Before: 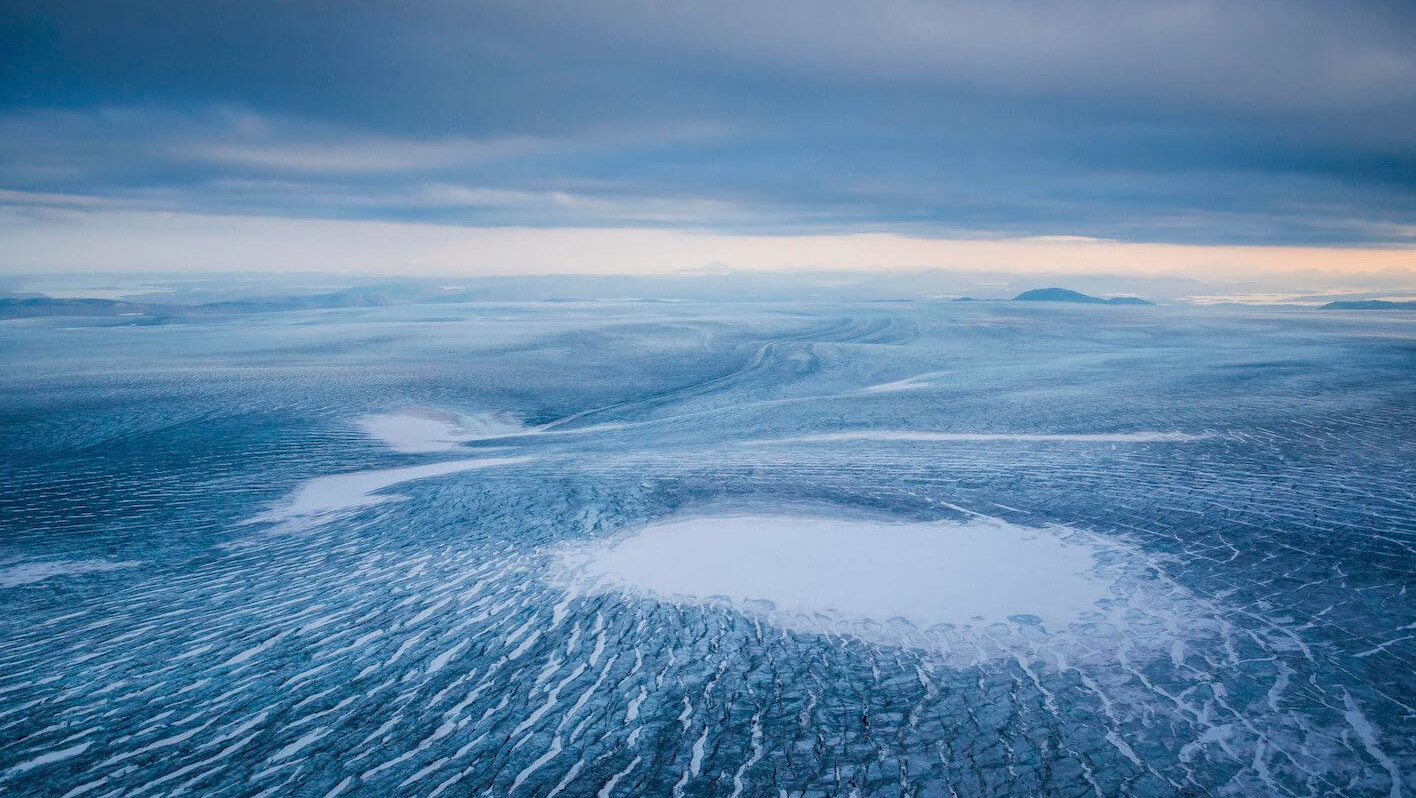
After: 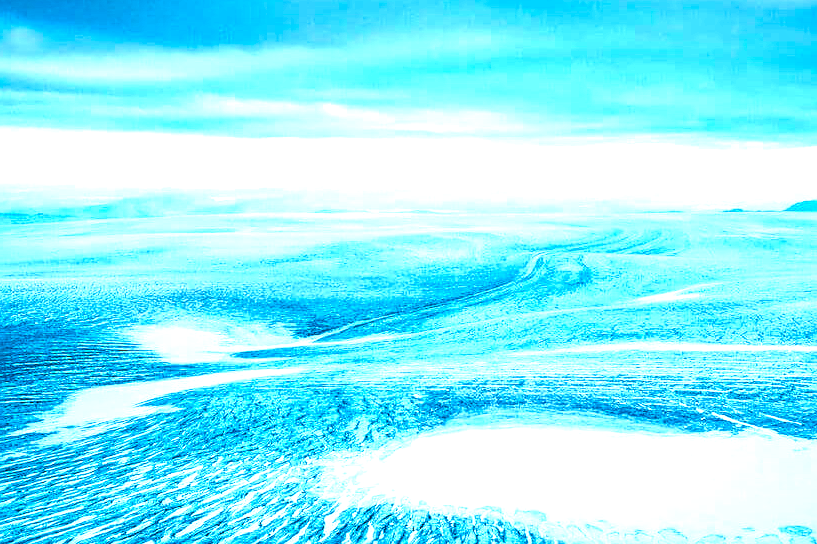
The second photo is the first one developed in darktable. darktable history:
white balance: red 0.967, blue 1.119, emerald 0.756
sharpen: on, module defaults
local contrast: detail 130%
color balance rgb: shadows lift › luminance -7.7%, shadows lift › chroma 2.13%, shadows lift › hue 165.27°, power › luminance -7.77%, power › chroma 1.1%, power › hue 215.88°, highlights gain › luminance 15.15%, highlights gain › chroma 7%, highlights gain › hue 125.57°, global offset › luminance -0.33%, global offset › chroma 0.11%, global offset › hue 165.27°, perceptual saturation grading › global saturation 24.42%, perceptual saturation grading › highlights -24.42%, perceptual saturation grading › mid-tones 24.42%, perceptual saturation grading › shadows 40%, perceptual brilliance grading › global brilliance -5%, perceptual brilliance grading › highlights 24.42%, perceptual brilliance grading › mid-tones 7%, perceptual brilliance grading › shadows -5%
crop: left 16.202%, top 11.208%, right 26.045%, bottom 20.557%
shadows and highlights: radius 110.86, shadows 51.09, white point adjustment 9.16, highlights -4.17, highlights color adjustment 32.2%, soften with gaussian
exposure: exposure 0.6 EV, compensate highlight preservation false
